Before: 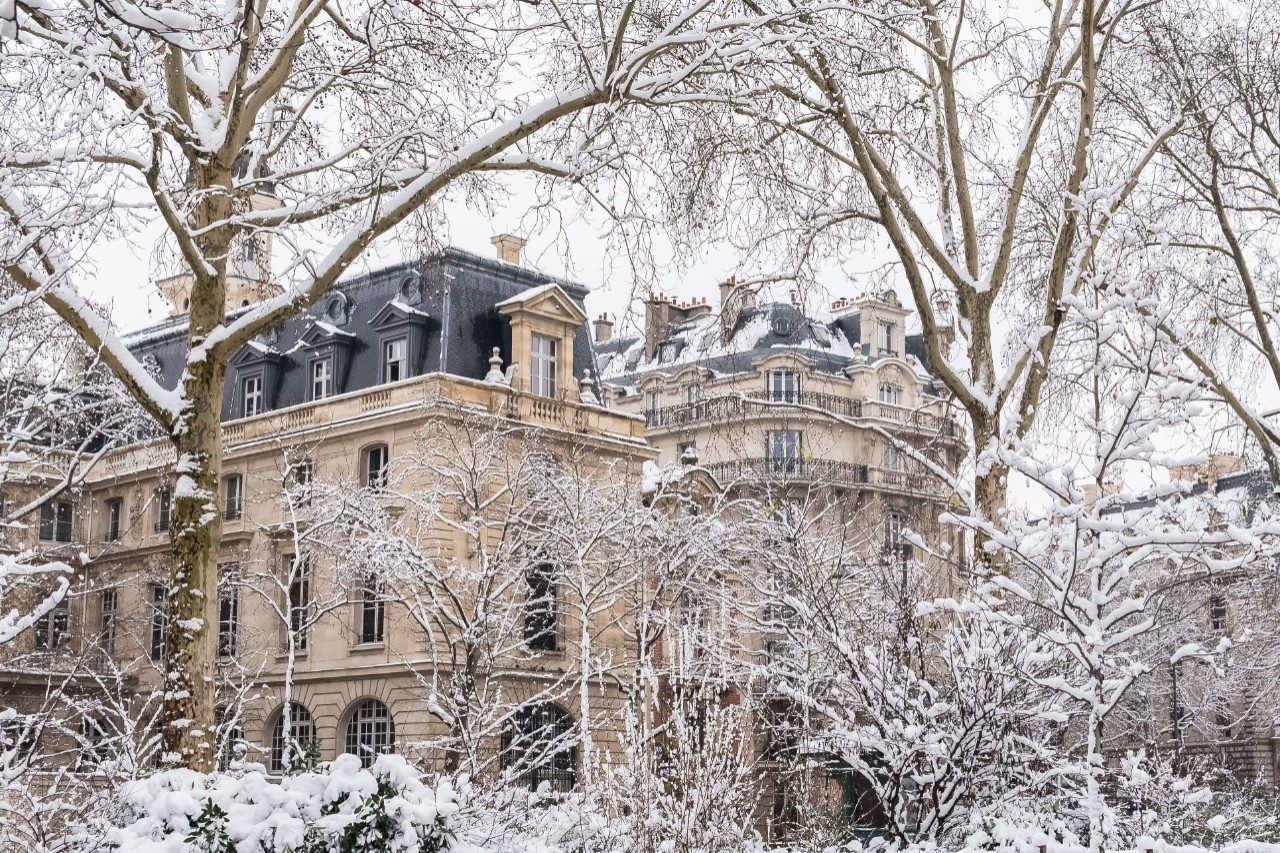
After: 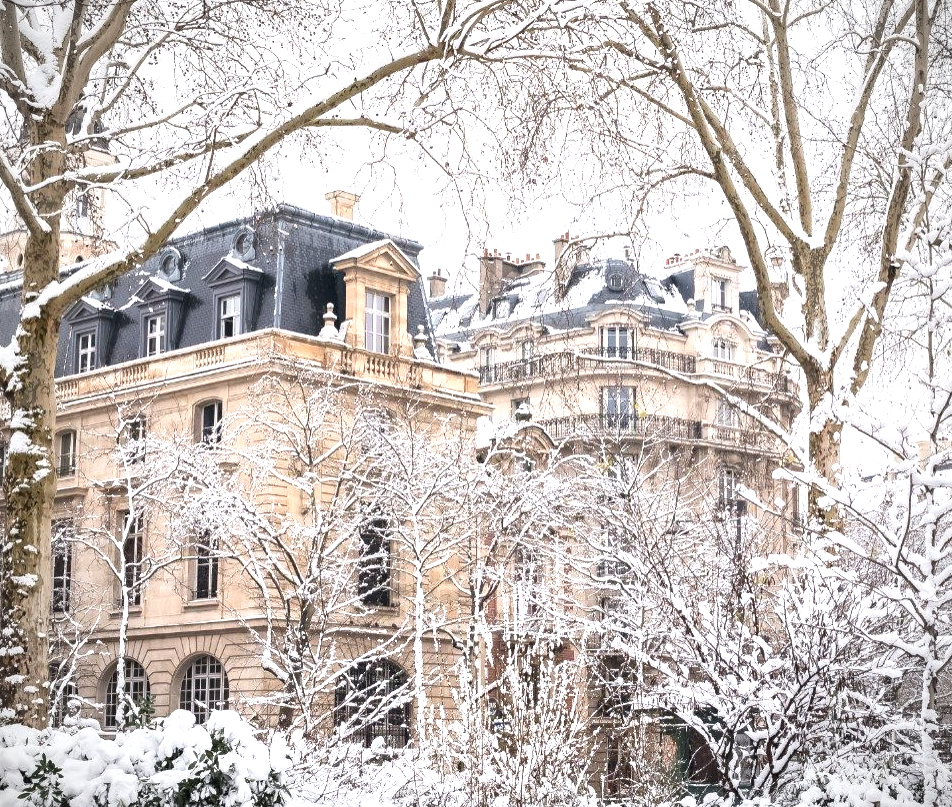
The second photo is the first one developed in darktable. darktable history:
exposure: exposure 0.785 EV, compensate highlight preservation false
color zones: curves: ch1 [(0.239, 0.552) (0.75, 0.5)]; ch2 [(0.25, 0.462) (0.749, 0.457)]
vignetting: on, module defaults
crop and rotate: left 13.002%, top 5.324%, right 12.606%
